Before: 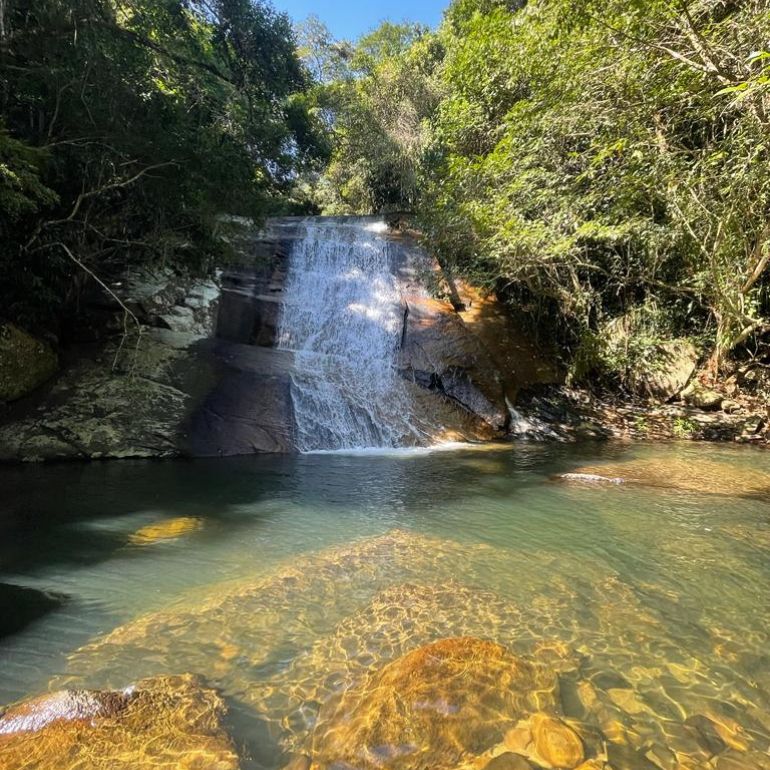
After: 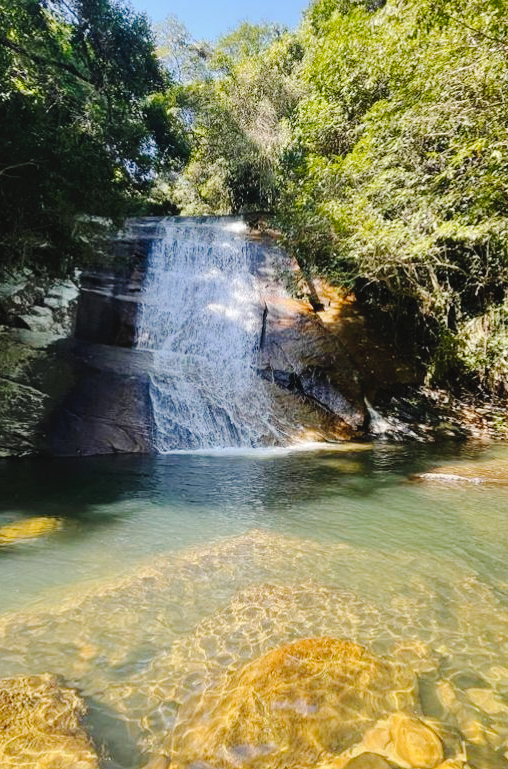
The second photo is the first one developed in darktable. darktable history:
crop and rotate: left 18.442%, right 15.508%
tone curve: curves: ch0 [(0, 0) (0.003, 0.034) (0.011, 0.038) (0.025, 0.046) (0.044, 0.054) (0.069, 0.06) (0.1, 0.079) (0.136, 0.114) (0.177, 0.151) (0.224, 0.213) (0.277, 0.293) (0.335, 0.385) (0.399, 0.482) (0.468, 0.578) (0.543, 0.655) (0.623, 0.724) (0.709, 0.786) (0.801, 0.854) (0.898, 0.922) (1, 1)], preserve colors none
